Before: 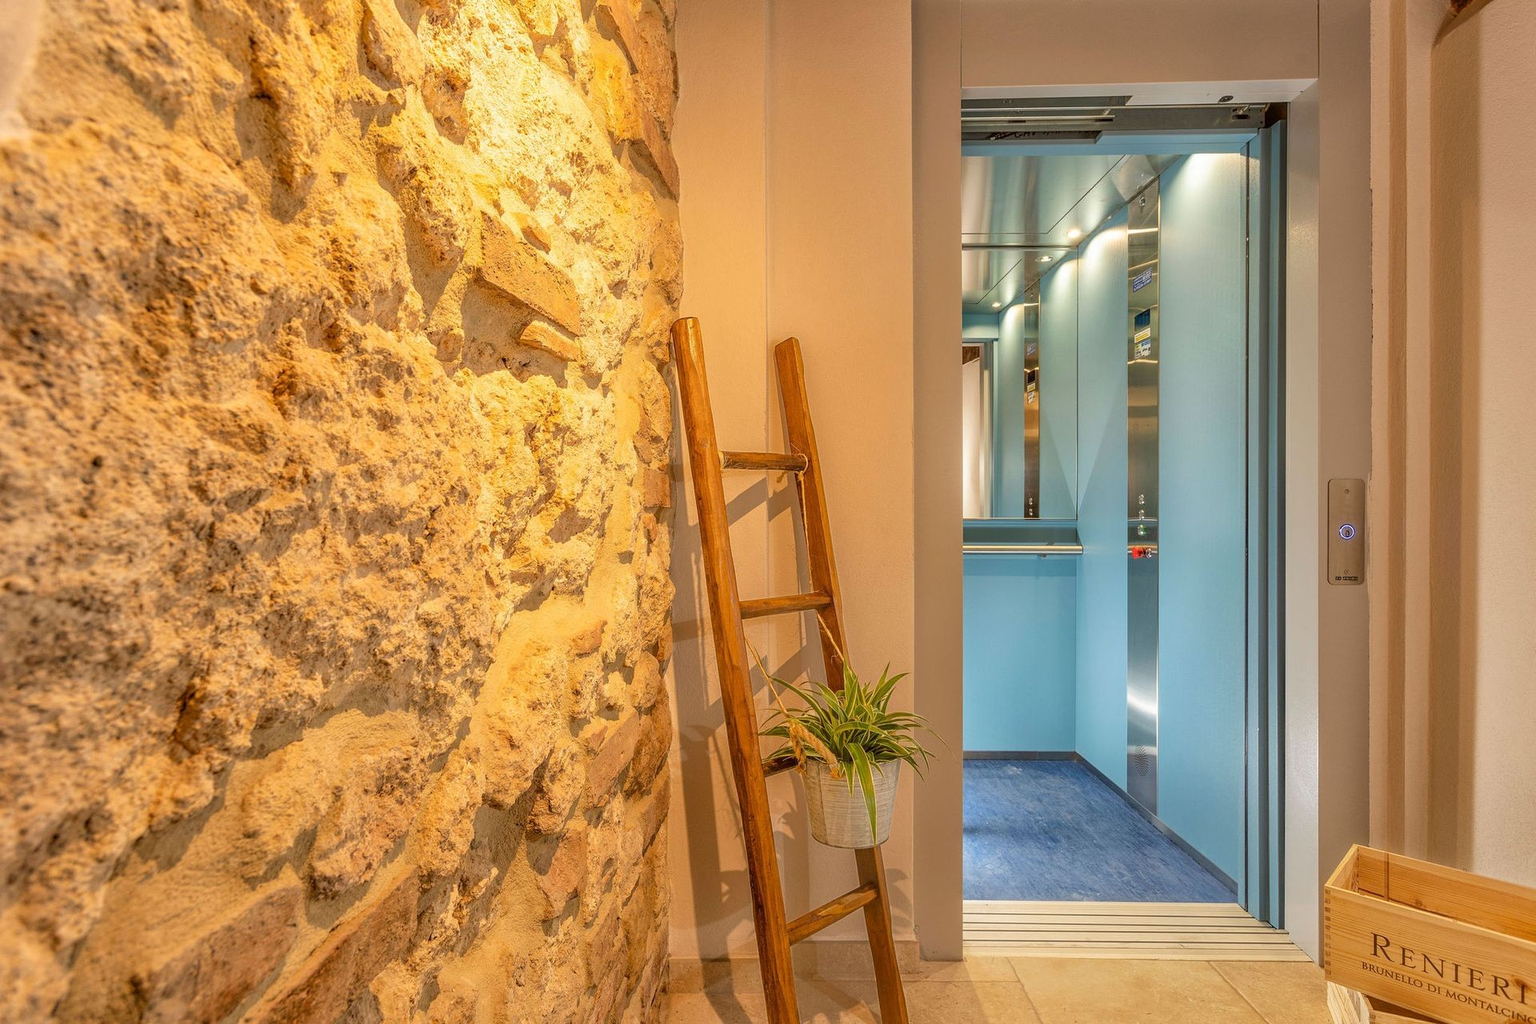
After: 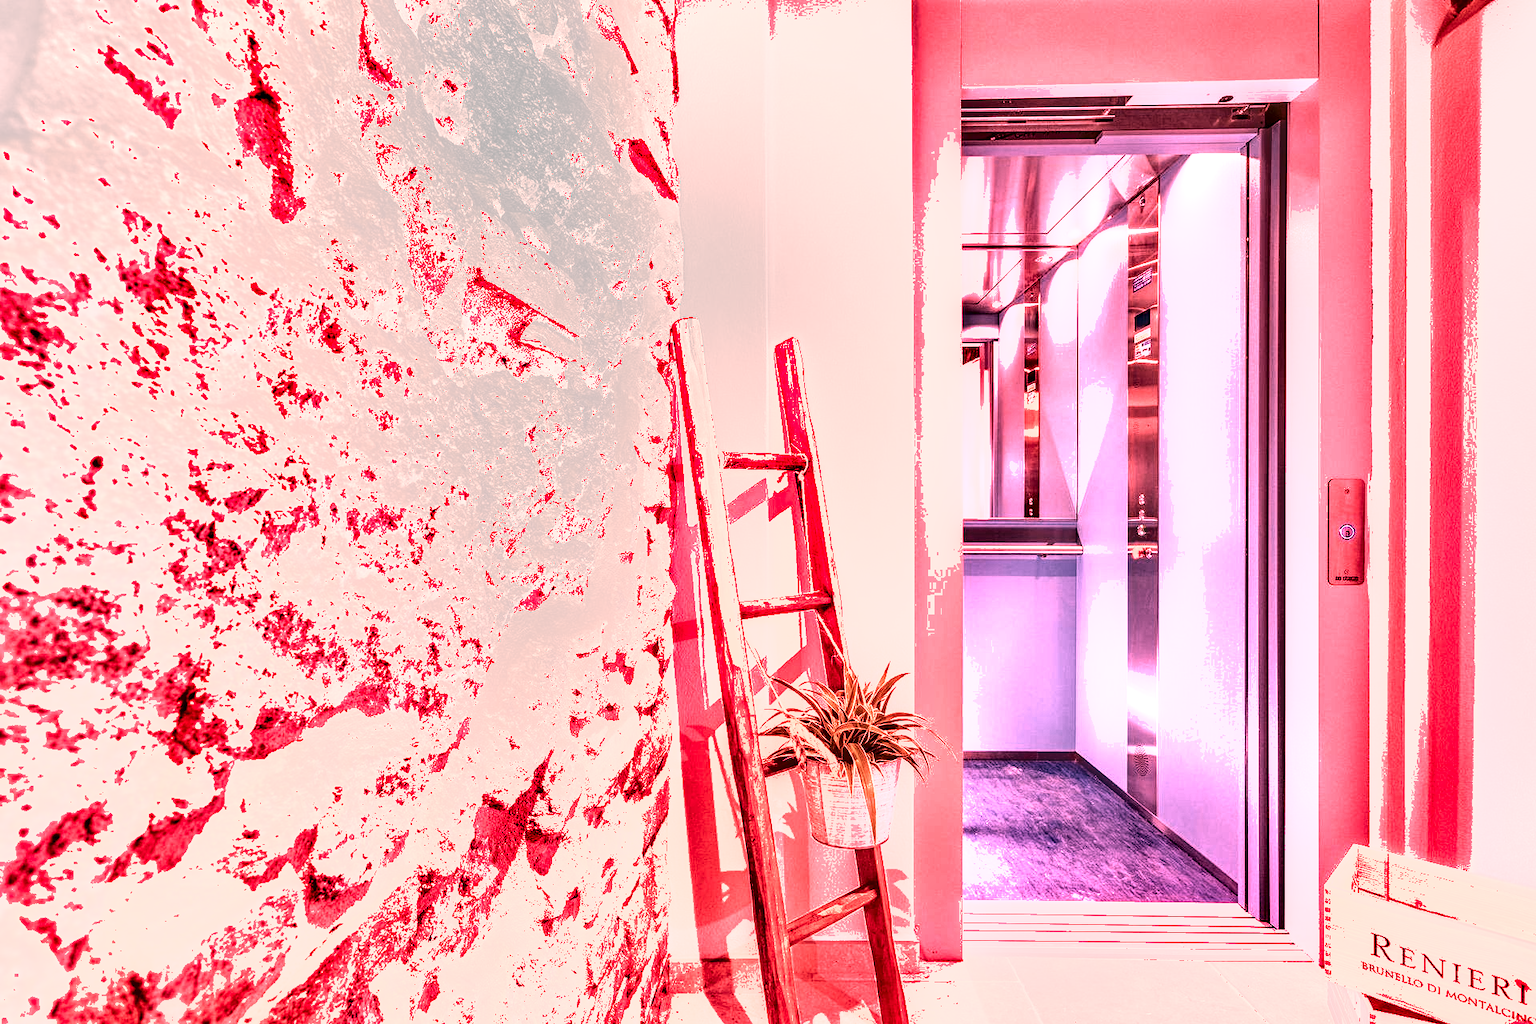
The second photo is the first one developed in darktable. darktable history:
basic adjustments: exposure 0.18 EV, brightness 0.05, saturation -0.32, vibrance 0.13
shadows and highlights: white point adjustment 1, soften with gaussian
white balance: red 2.501, blue 1.528
local contrast: highlights 40%, shadows 60%, detail 136%, midtone range 0.514
